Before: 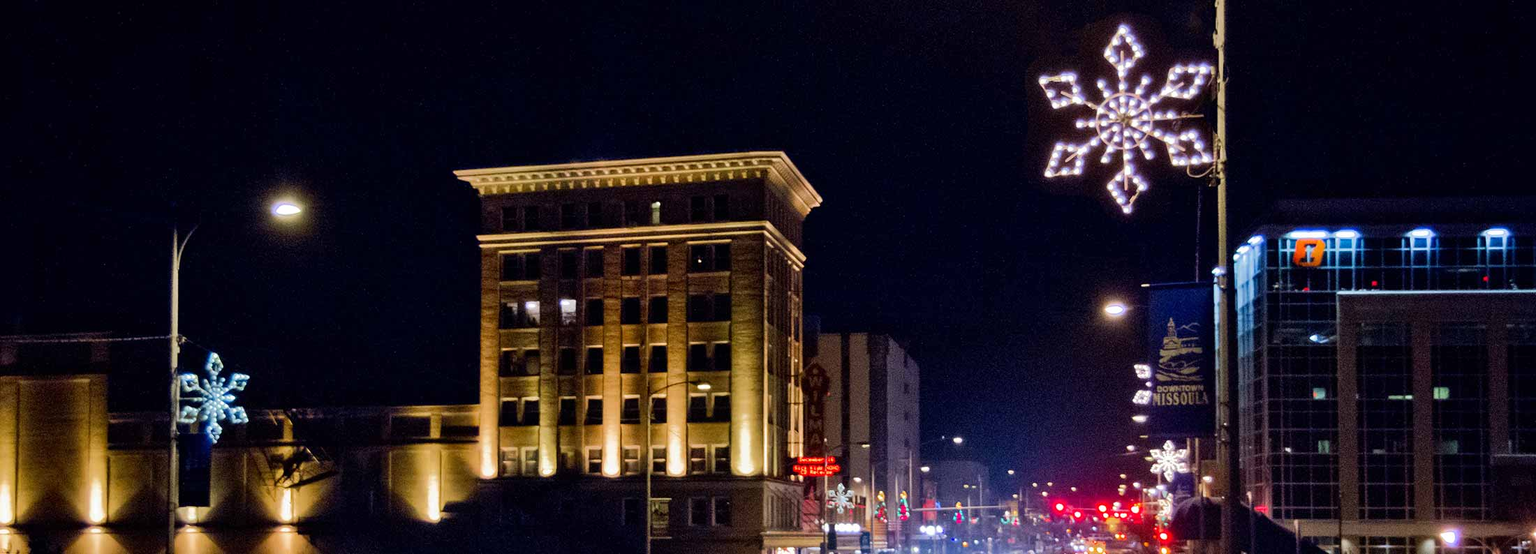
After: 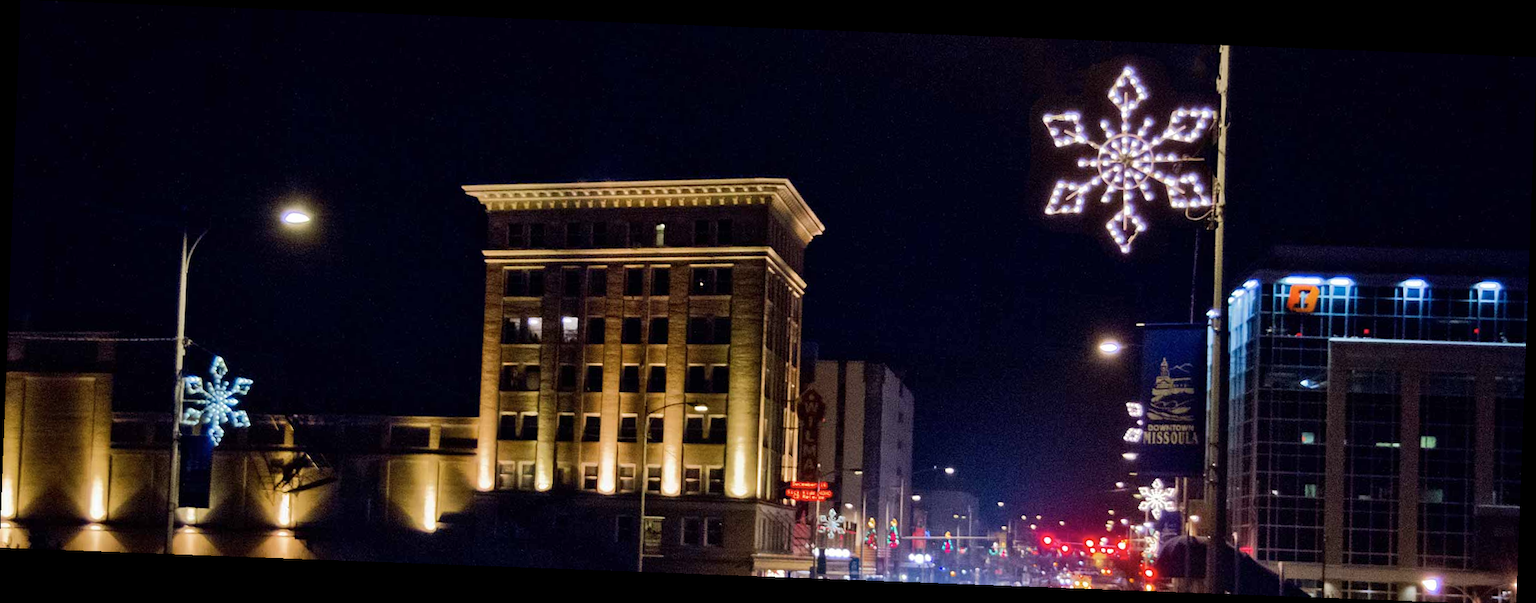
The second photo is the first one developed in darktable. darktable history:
rotate and perspective: rotation 2.17°, automatic cropping off
color zones: curves: ch1 [(0, 0.469) (0.01, 0.469) (0.12, 0.446) (0.248, 0.469) (0.5, 0.5) (0.748, 0.5) (0.99, 0.469) (1, 0.469)]
